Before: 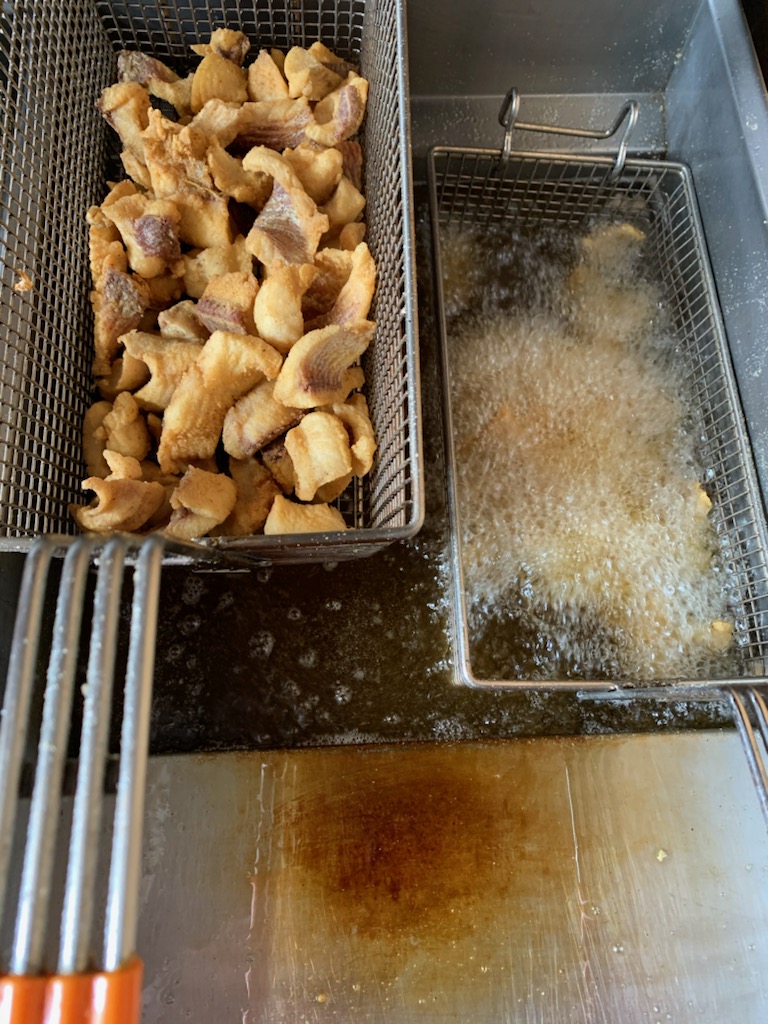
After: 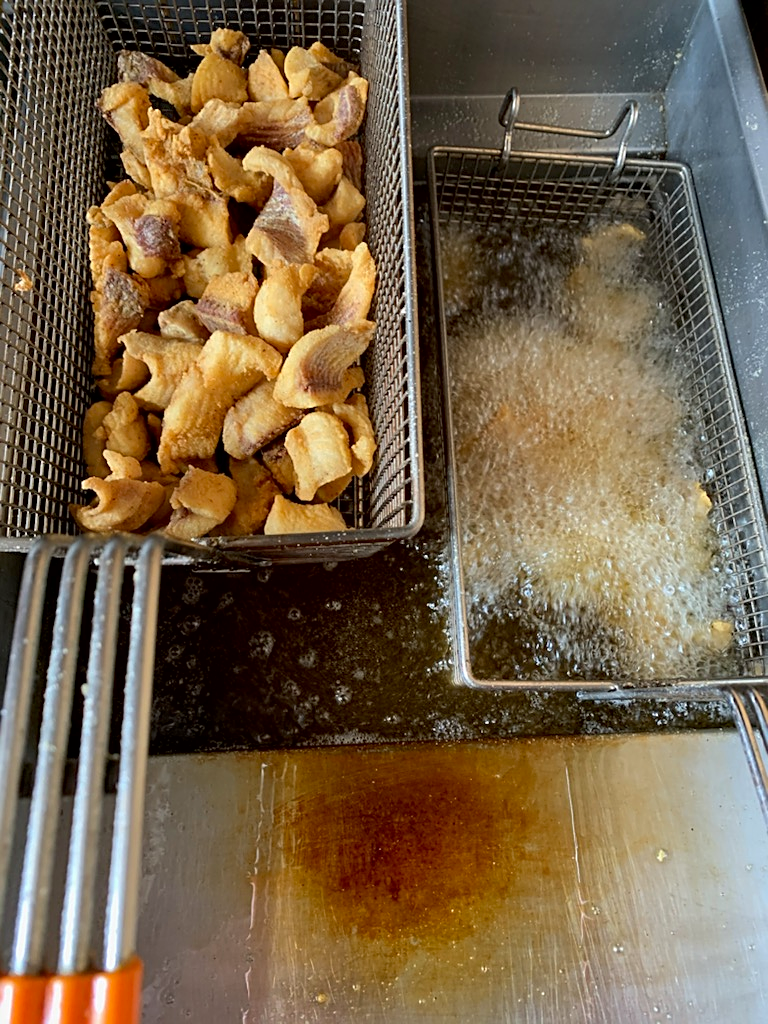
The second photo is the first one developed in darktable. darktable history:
sharpen: on, module defaults
contrast brightness saturation: saturation 0.099
tone equalizer: edges refinement/feathering 500, mask exposure compensation -1.57 EV, preserve details no
